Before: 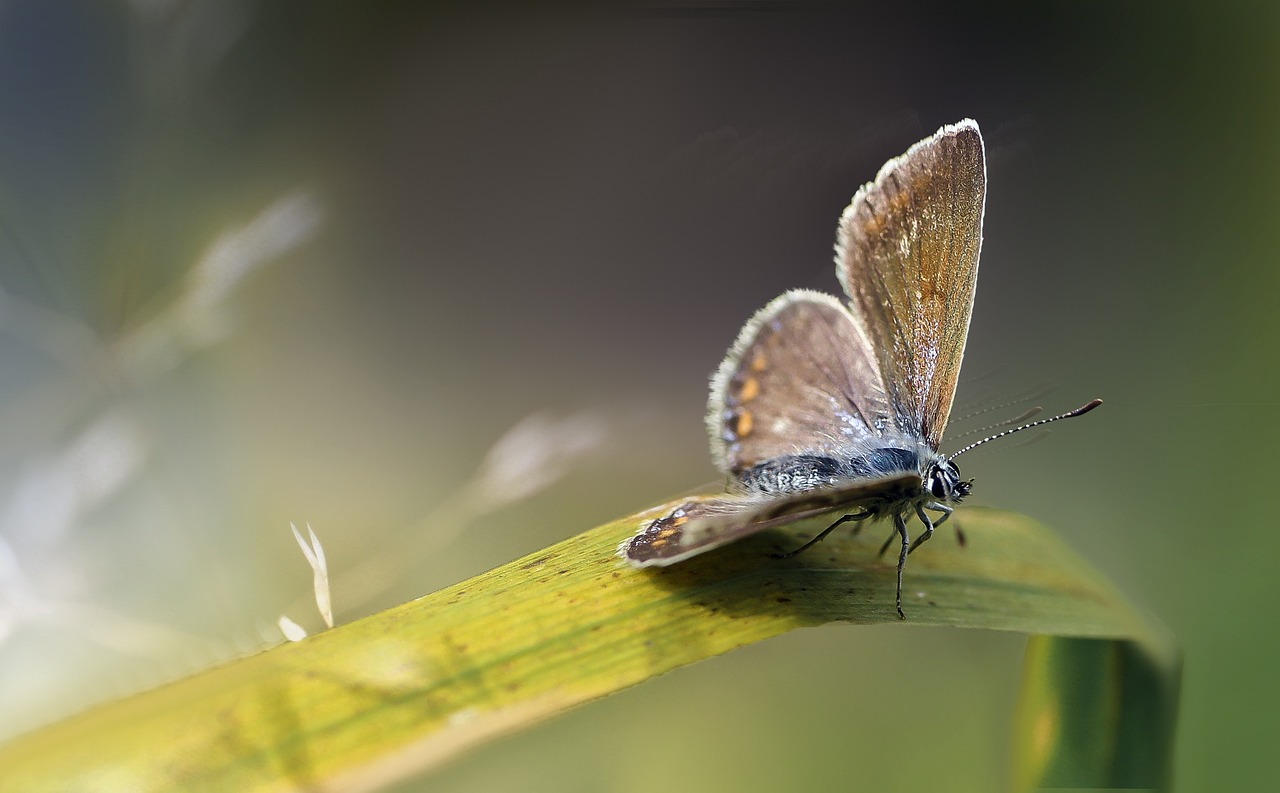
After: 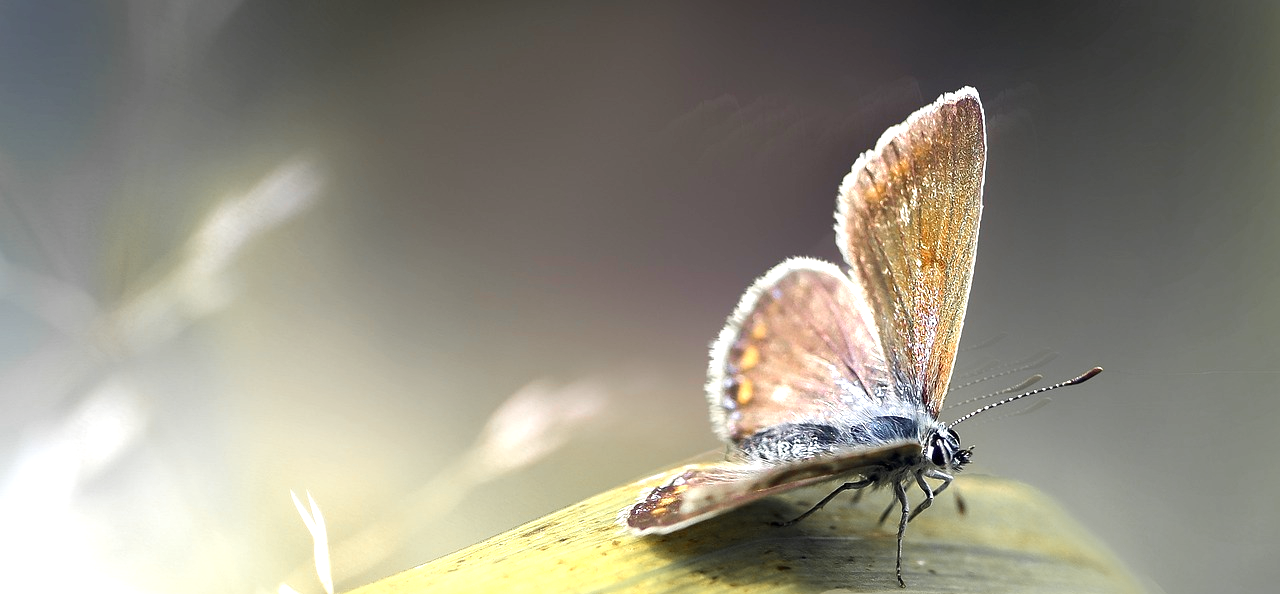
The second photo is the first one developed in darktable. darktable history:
color zones: curves: ch1 [(0, 0.679) (0.143, 0.647) (0.286, 0.261) (0.378, -0.011) (0.571, 0.396) (0.714, 0.399) (0.857, 0.406) (1, 0.679)]
crop: top 4.043%, bottom 20.991%
exposure: exposure 1 EV, compensate highlight preservation false
